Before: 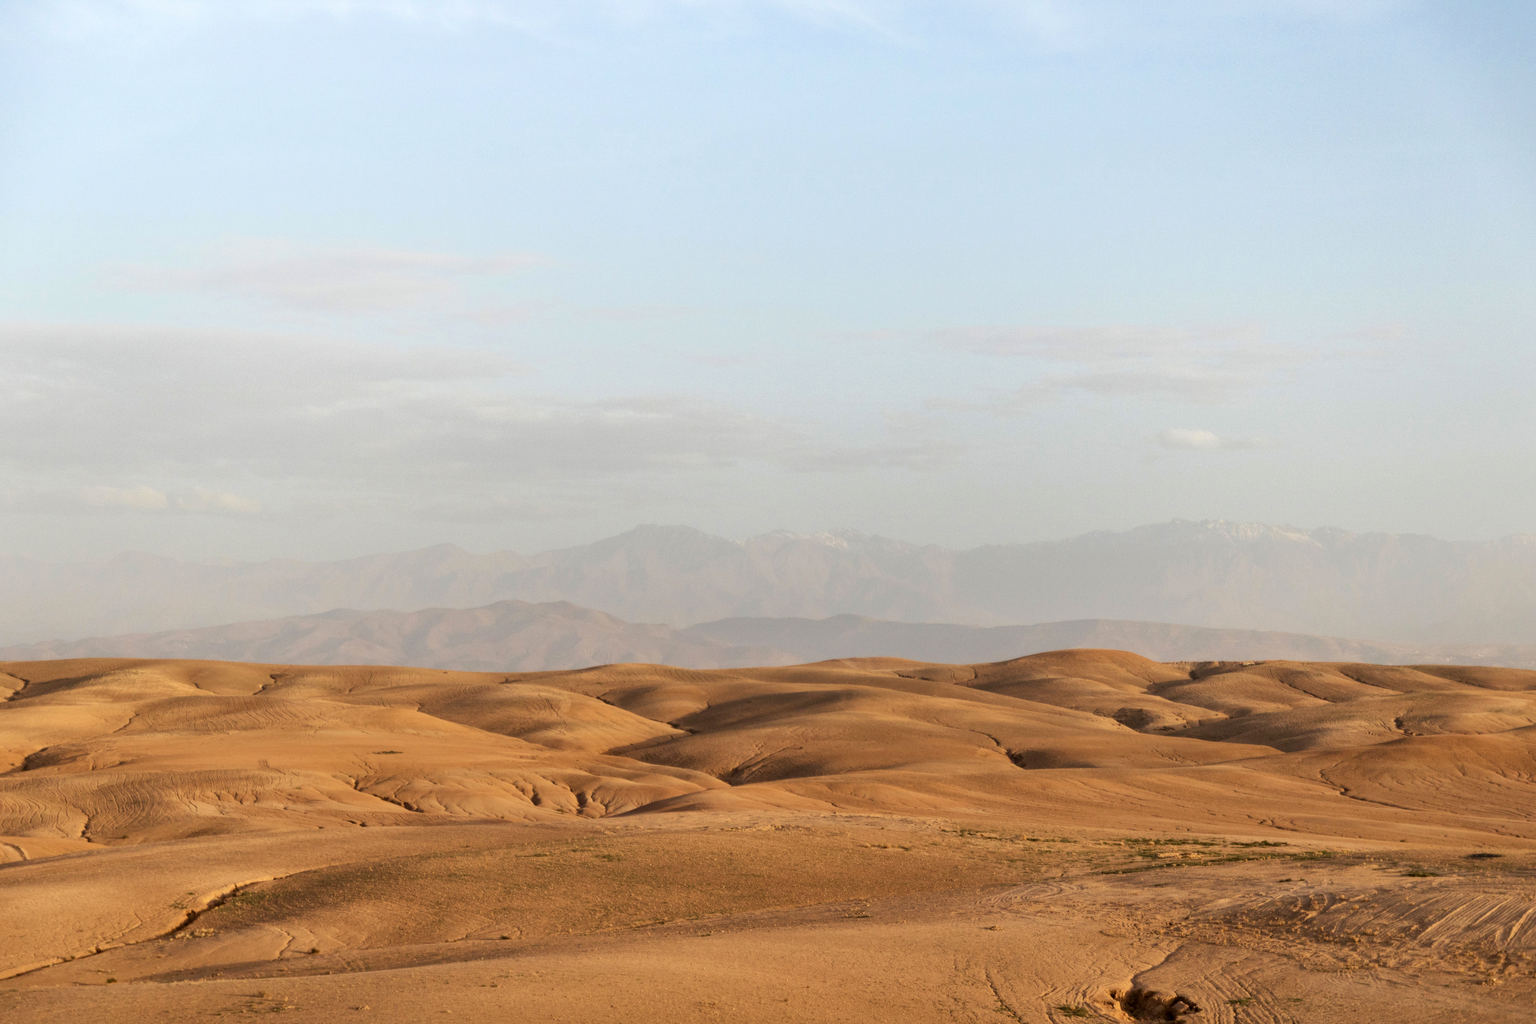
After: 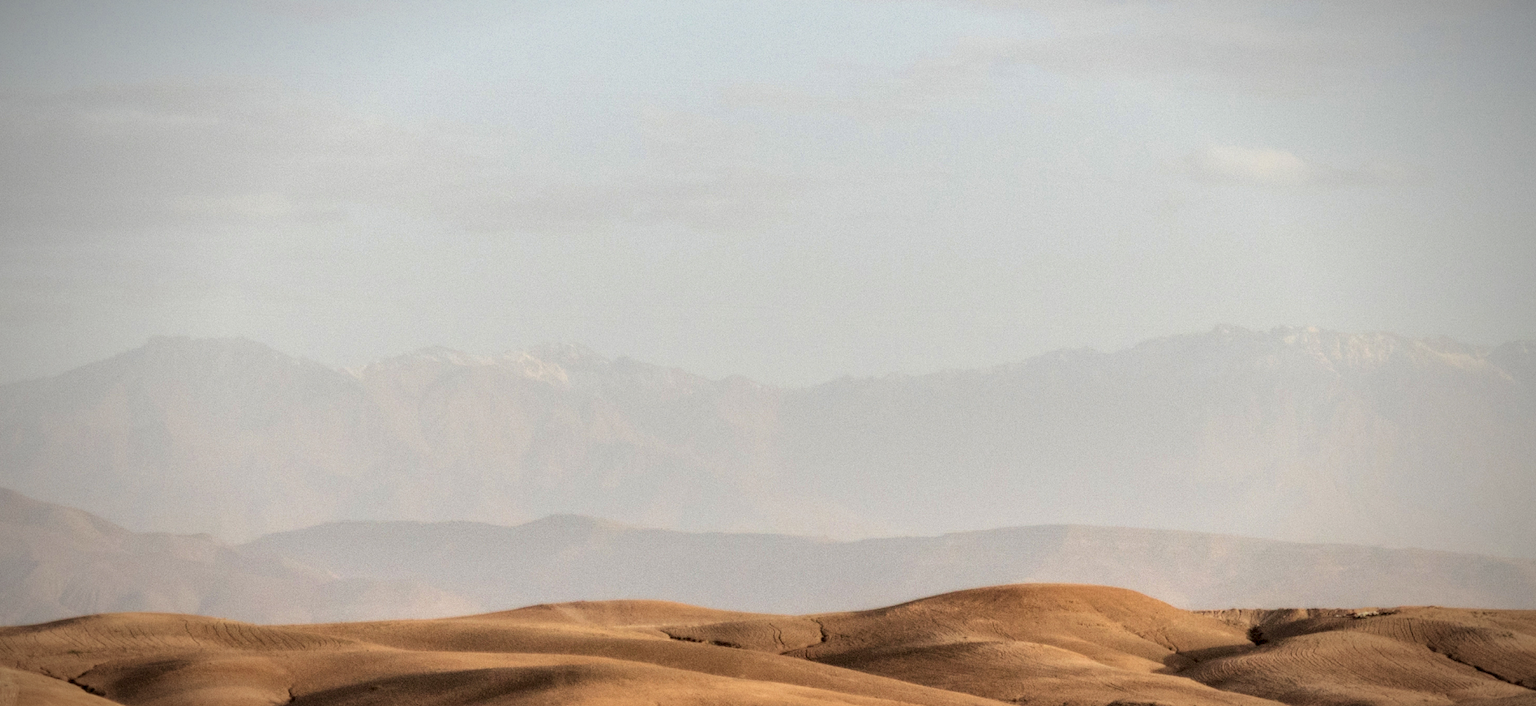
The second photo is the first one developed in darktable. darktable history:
crop: left 36.607%, top 34.735%, right 13.146%, bottom 30.611%
white balance: emerald 1
filmic rgb: middle gray luminance 18.42%, black relative exposure -10.5 EV, white relative exposure 3.4 EV, threshold 6 EV, target black luminance 0%, hardness 6.03, latitude 99%, contrast 0.847, shadows ↔ highlights balance 0.505%, add noise in highlights 0, preserve chrominance max RGB, color science v3 (2019), use custom middle-gray values true, iterations of high-quality reconstruction 0, contrast in highlights soft, enable highlight reconstruction true
local contrast: highlights 0%, shadows 0%, detail 182%
contrast brightness saturation: contrast 0.14, brightness 0.21
vignetting: fall-off start 70.97%, brightness -0.584, saturation -0.118, width/height ratio 1.333
